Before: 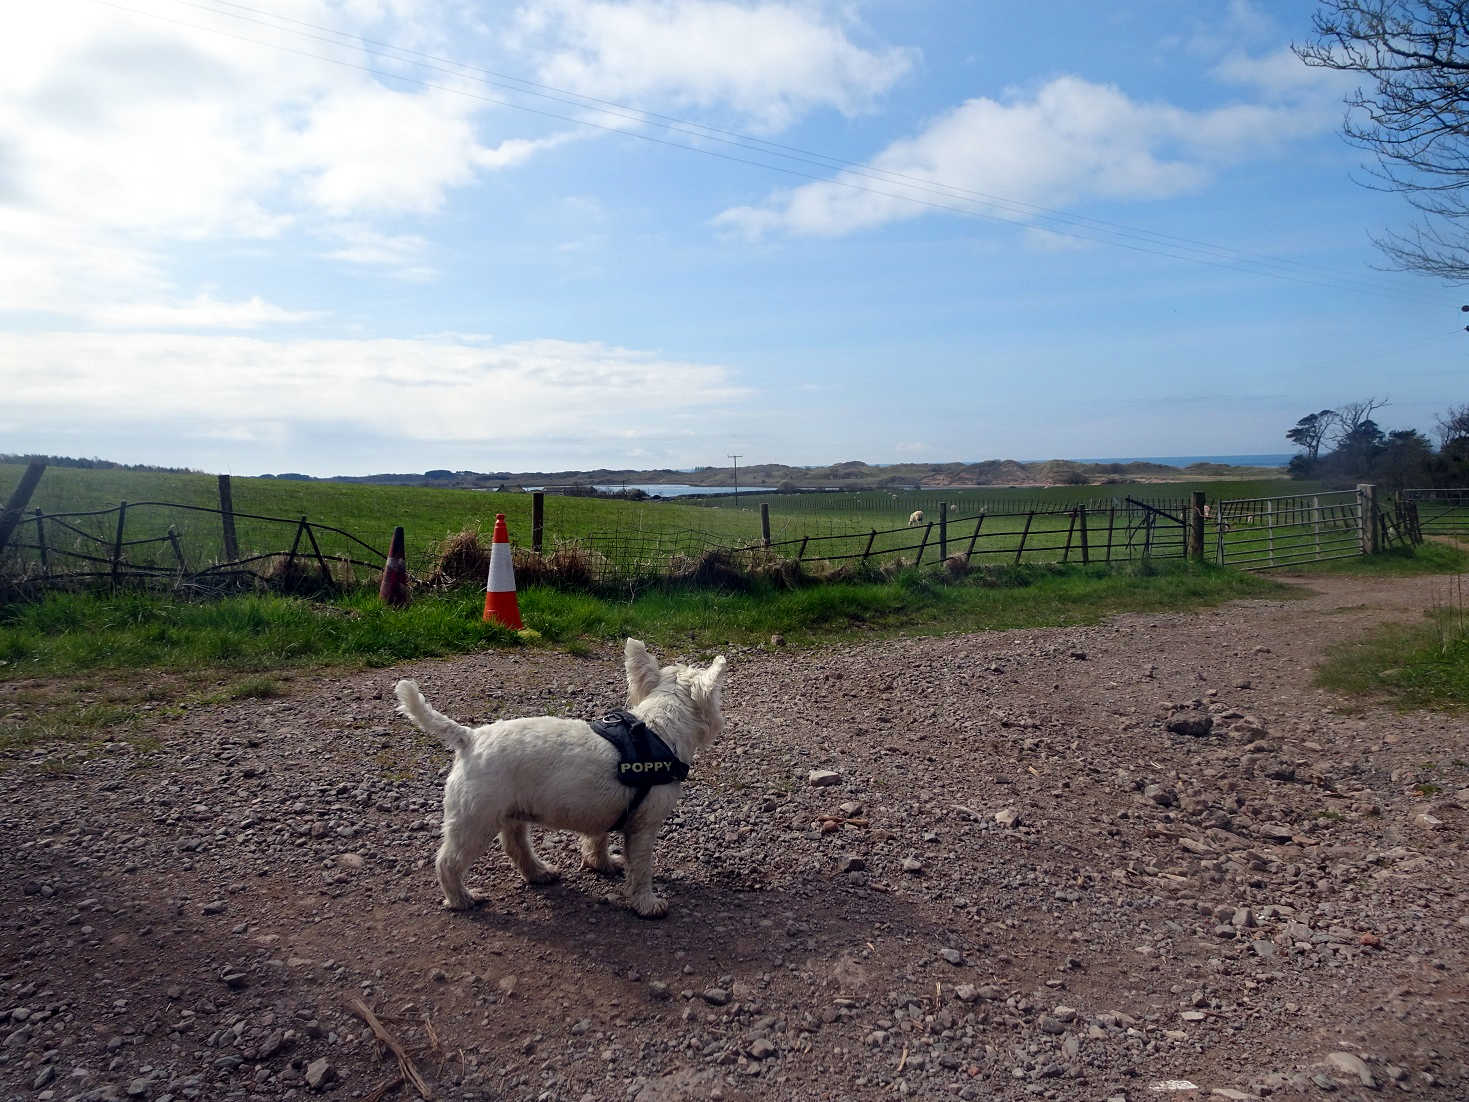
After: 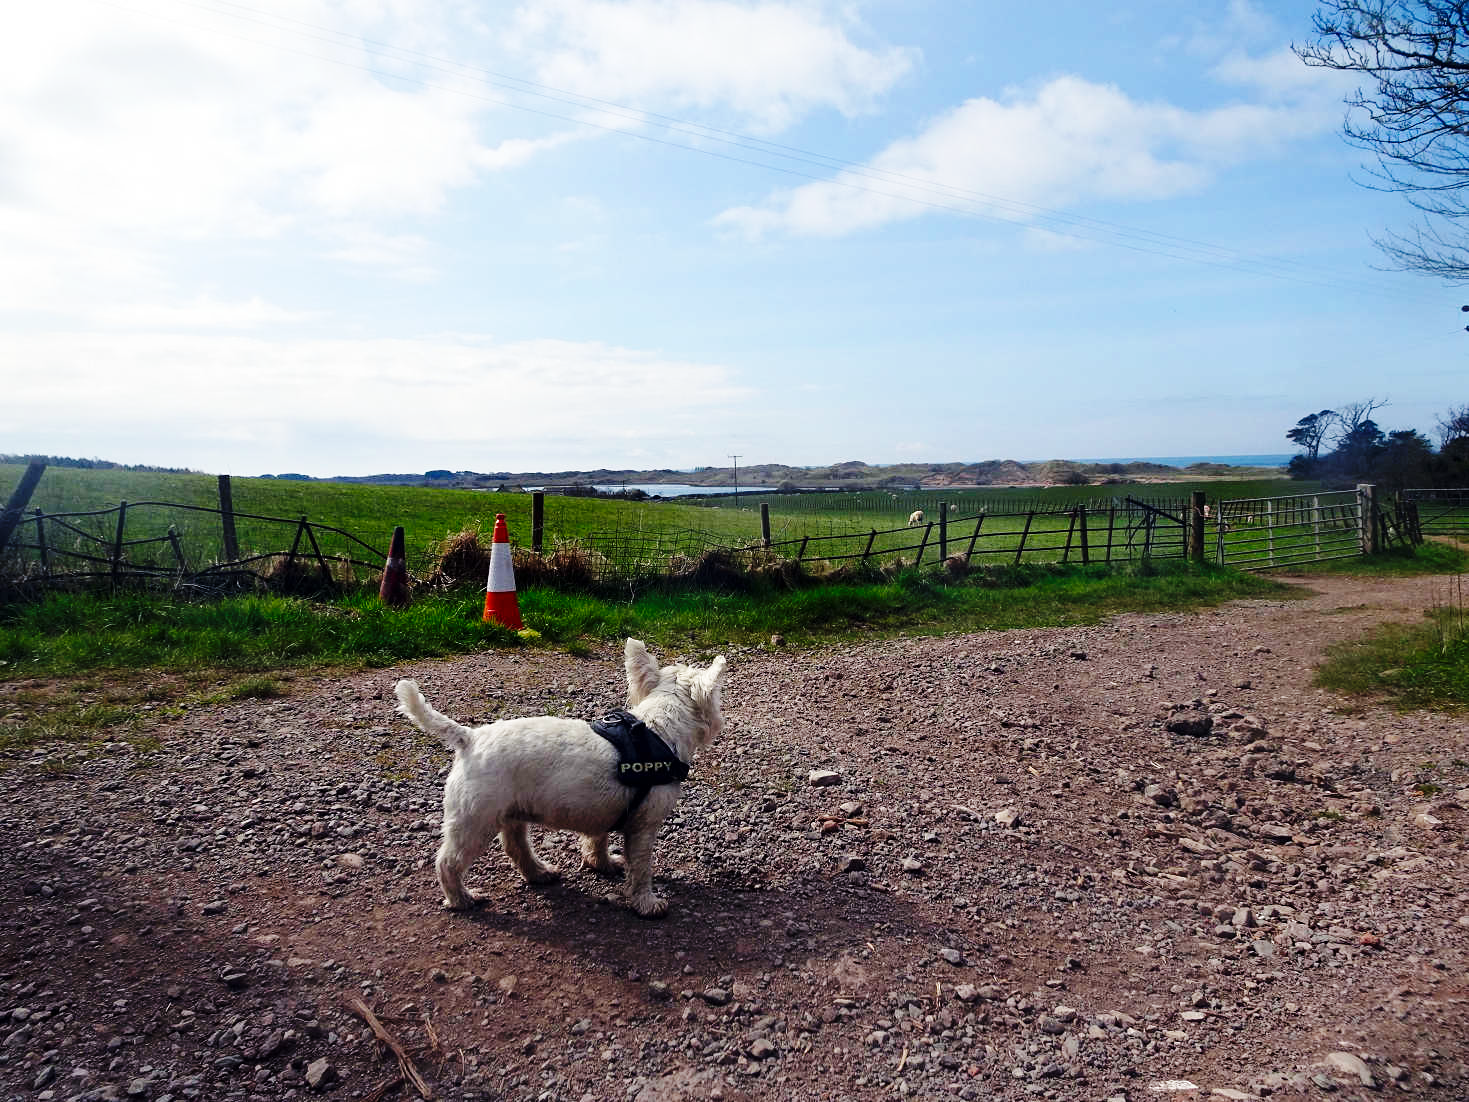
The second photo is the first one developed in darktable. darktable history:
base curve: curves: ch0 [(0, 0) (0.036, 0.025) (0.121, 0.166) (0.206, 0.329) (0.605, 0.79) (1, 1)], preserve colors none
sharpen: radius 5.325, amount 0.312, threshold 26.433
